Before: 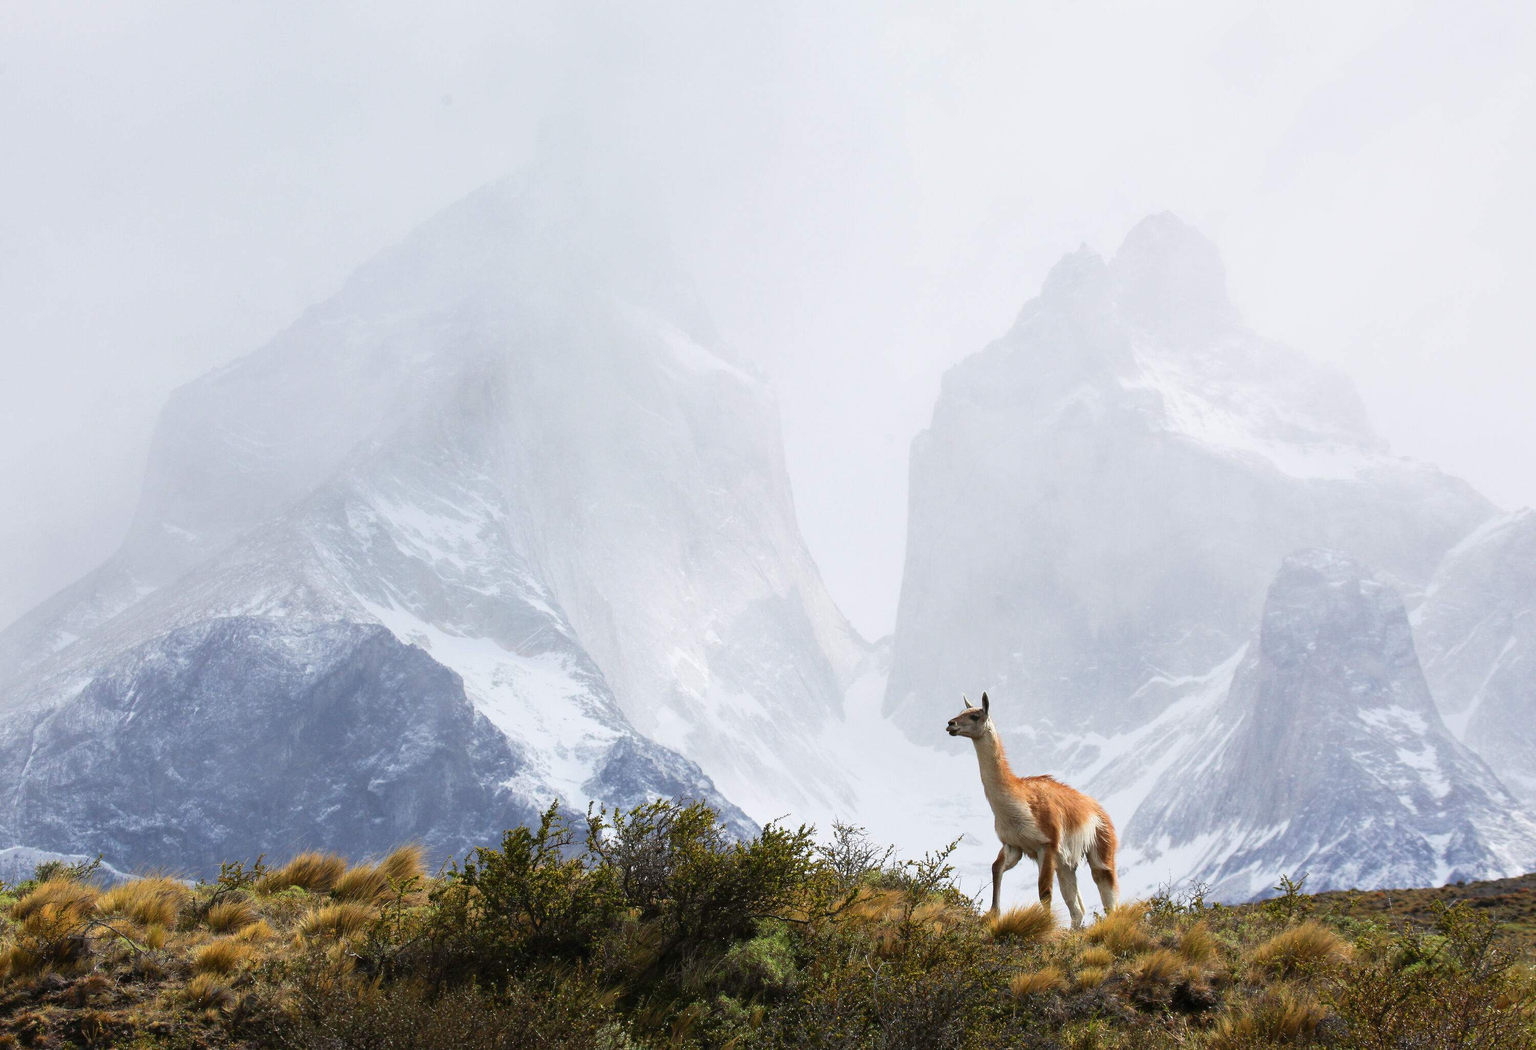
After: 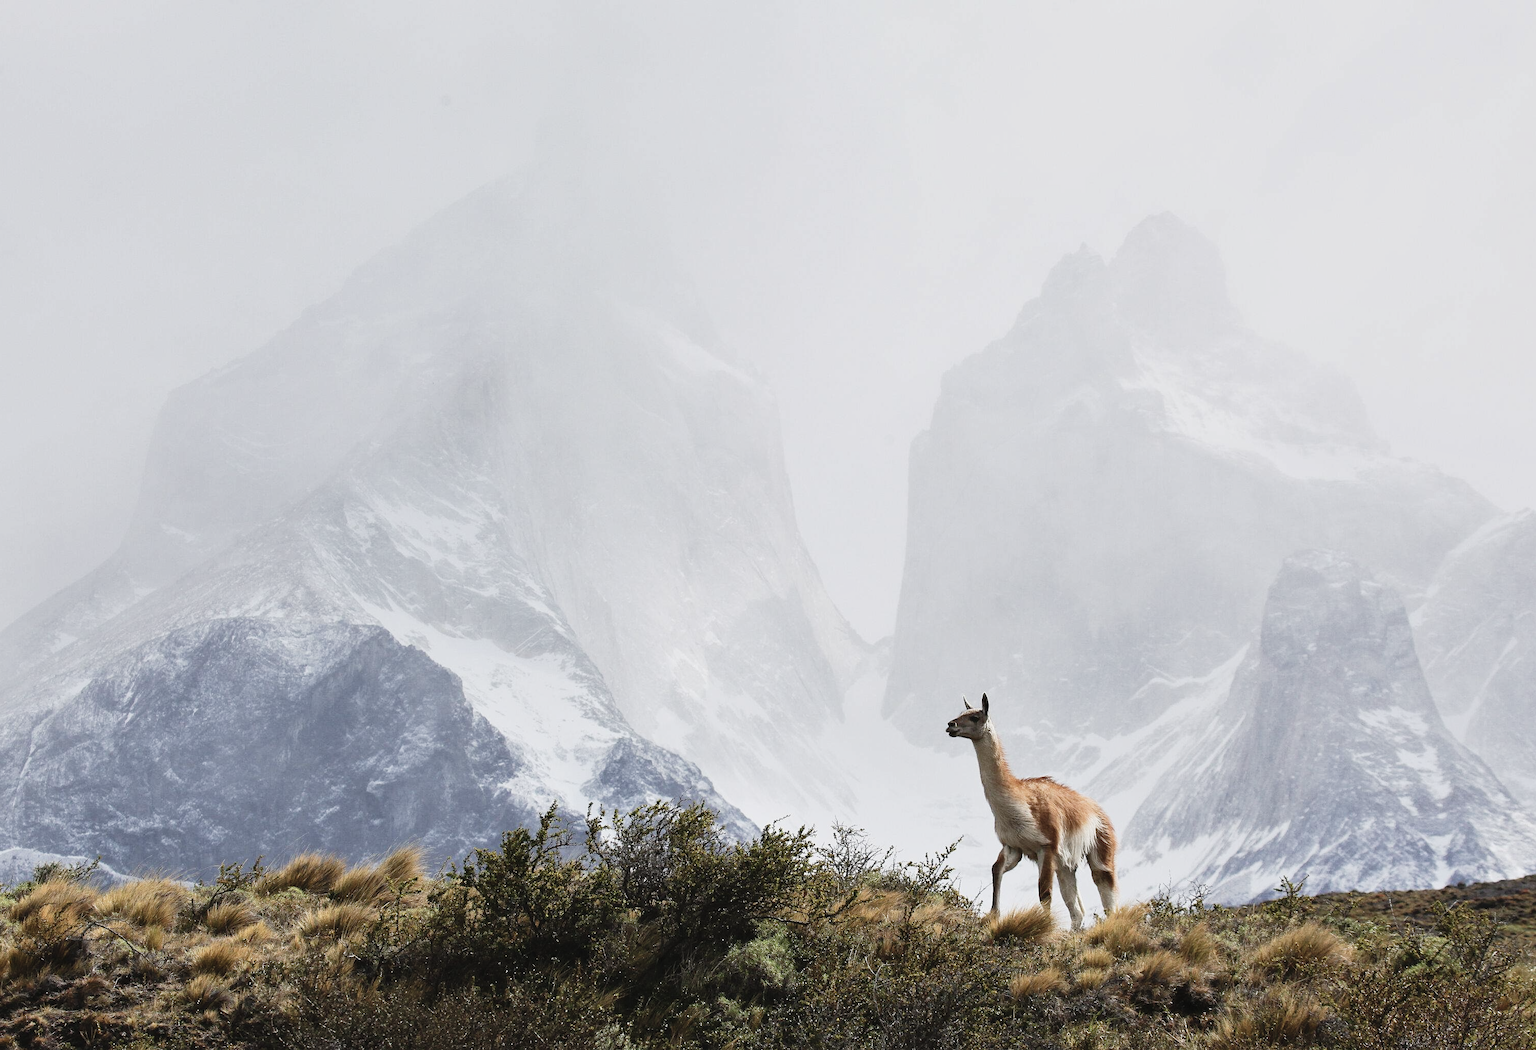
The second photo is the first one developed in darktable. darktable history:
contrast brightness saturation: contrast 0.102, saturation -0.362
tone curve: curves: ch0 [(0, 0.025) (0.15, 0.143) (0.452, 0.486) (0.751, 0.788) (1, 0.961)]; ch1 [(0, 0) (0.43, 0.408) (0.476, 0.469) (0.497, 0.494) (0.546, 0.571) (0.566, 0.607) (0.62, 0.657) (1, 1)]; ch2 [(0, 0) (0.386, 0.397) (0.505, 0.498) (0.547, 0.546) (0.579, 0.58) (1, 1)], preserve colors none
sharpen: amount 0.212
crop and rotate: left 0.14%, bottom 0.01%
shadows and highlights: shadows 20.89, highlights -36.42, soften with gaussian
